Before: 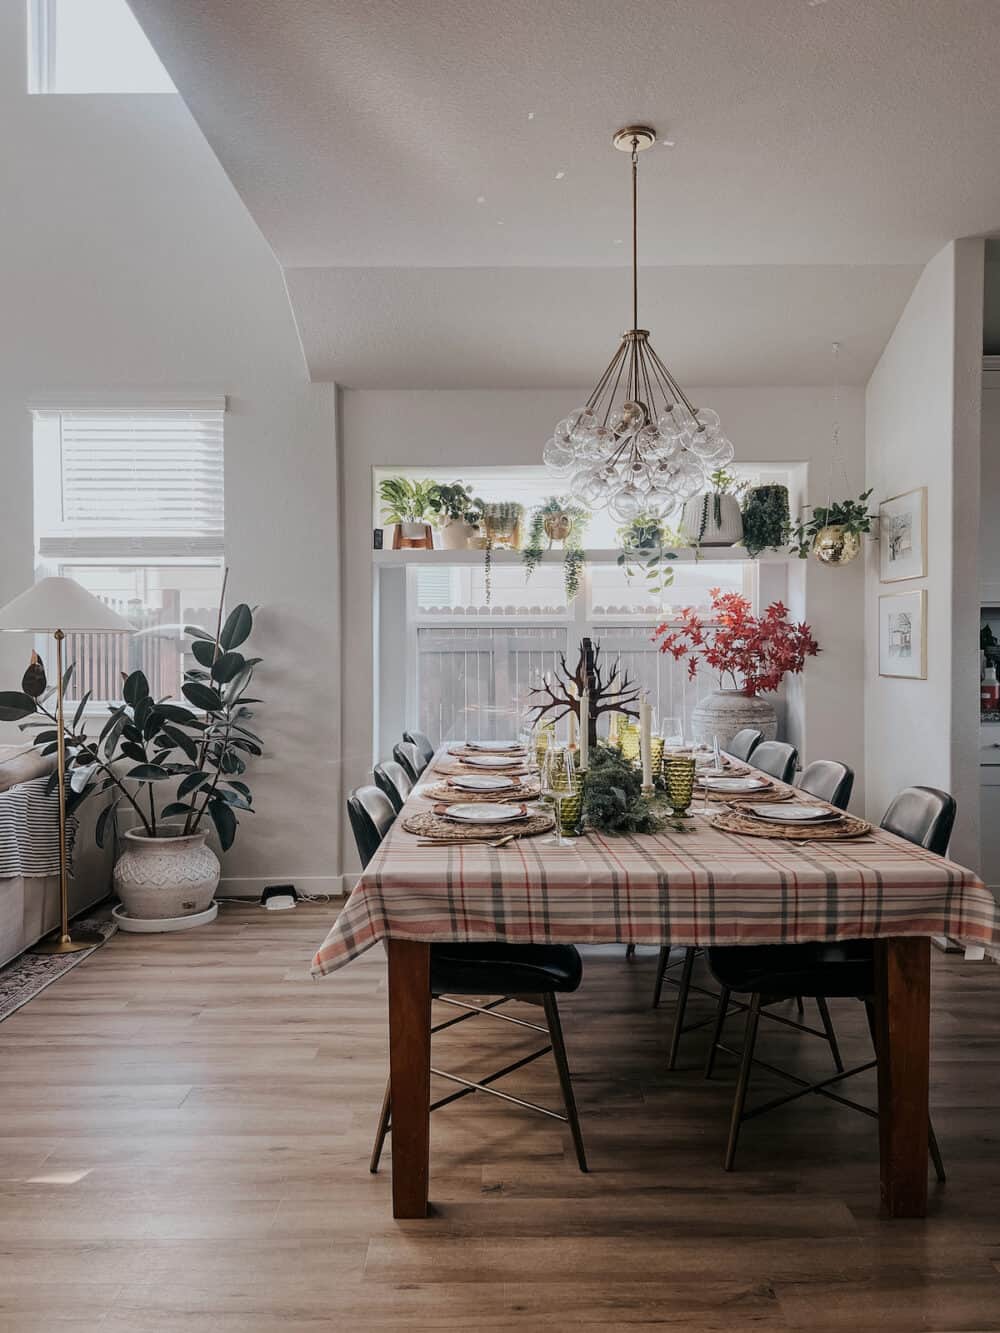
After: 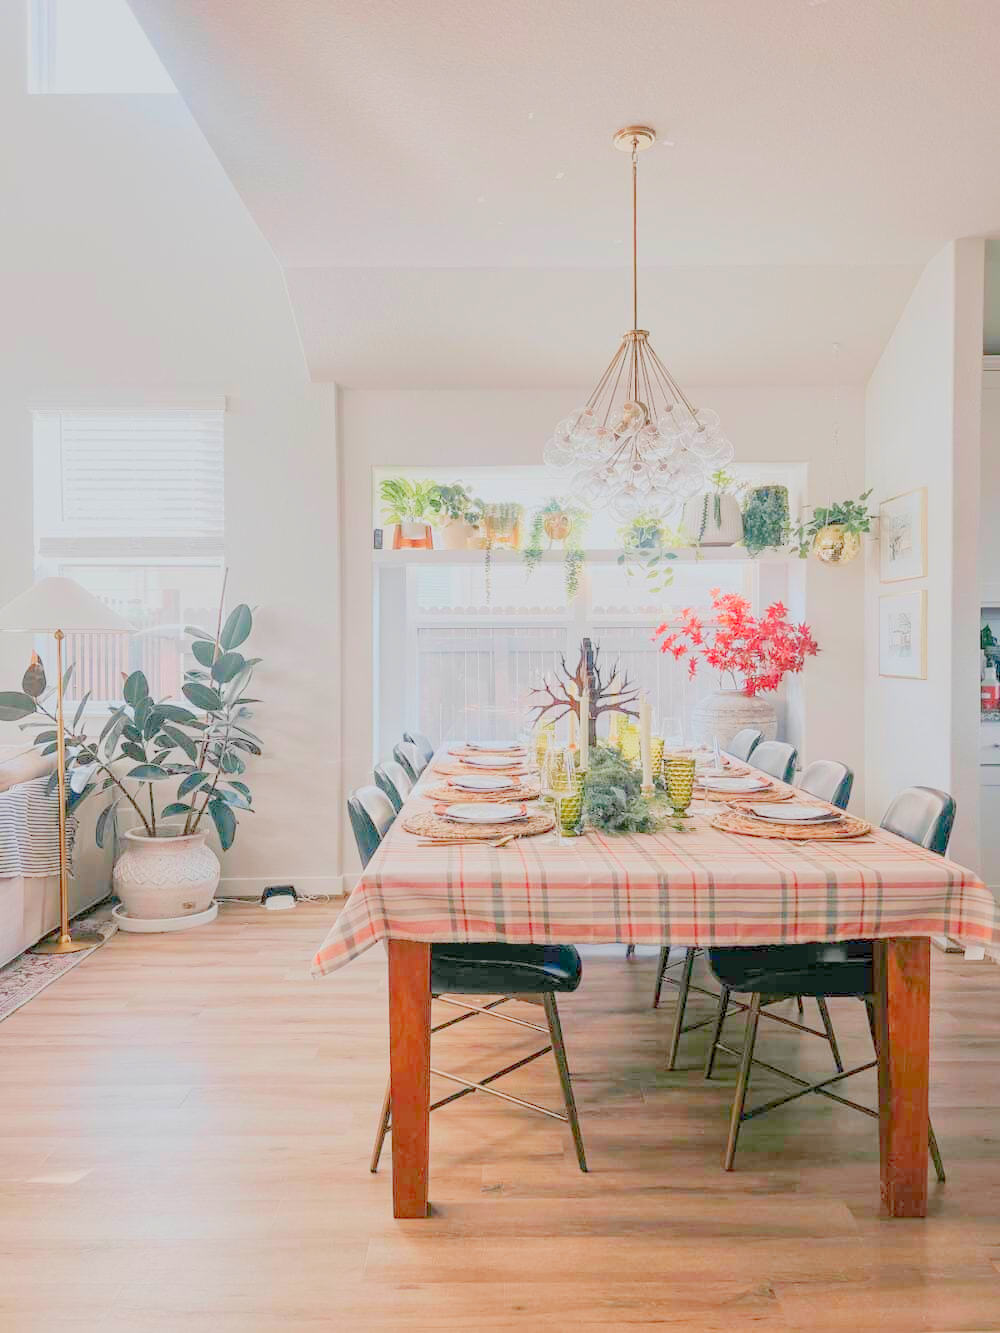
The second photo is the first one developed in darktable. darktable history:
levels: levels [0.008, 0.318, 0.836]
filmic rgb: black relative exposure -14 EV, white relative exposure 8 EV, threshold 3 EV, hardness 3.74, latitude 50%, contrast 0.5, color science v5 (2021), contrast in shadows safe, contrast in highlights safe, enable highlight reconstruction true
